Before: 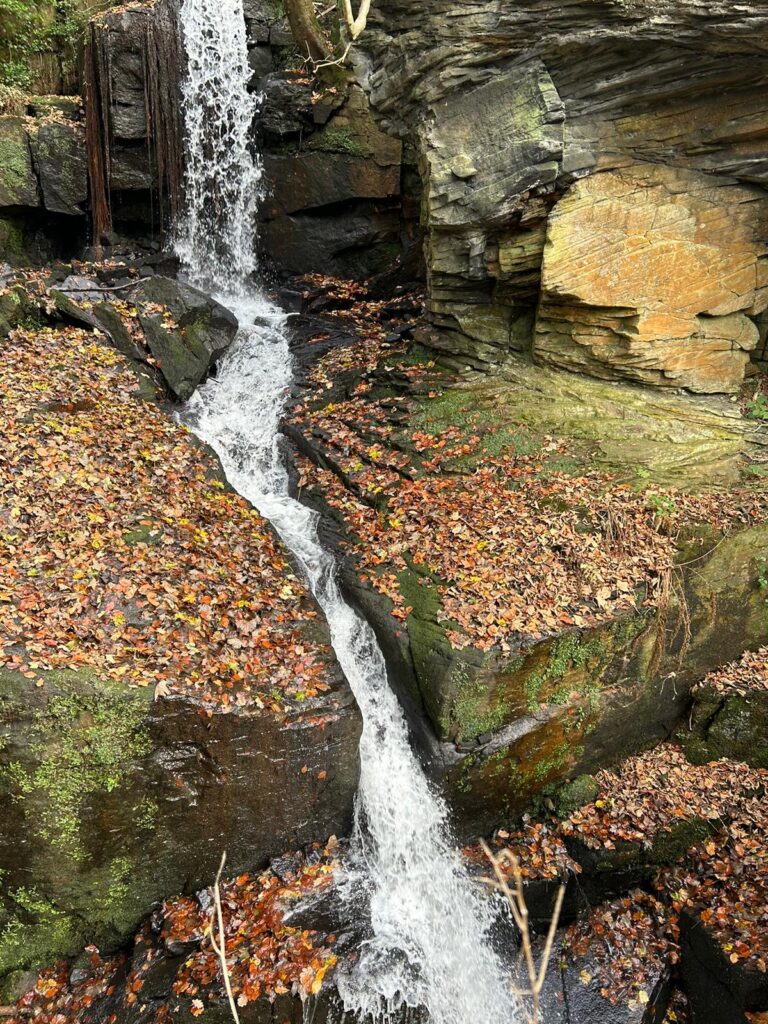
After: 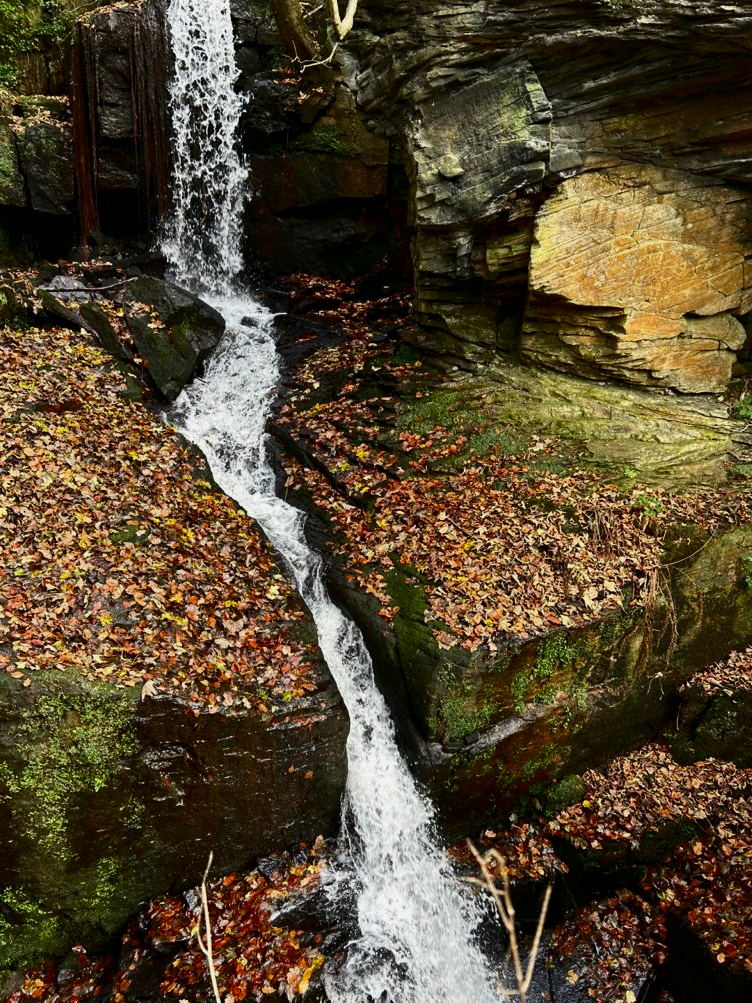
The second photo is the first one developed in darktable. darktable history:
contrast brightness saturation: contrast 0.19, brightness -0.24, saturation 0.11
crop: left 1.743%, right 0.268%, bottom 2.011%
exposure: exposure -0.151 EV, compensate highlight preservation false
